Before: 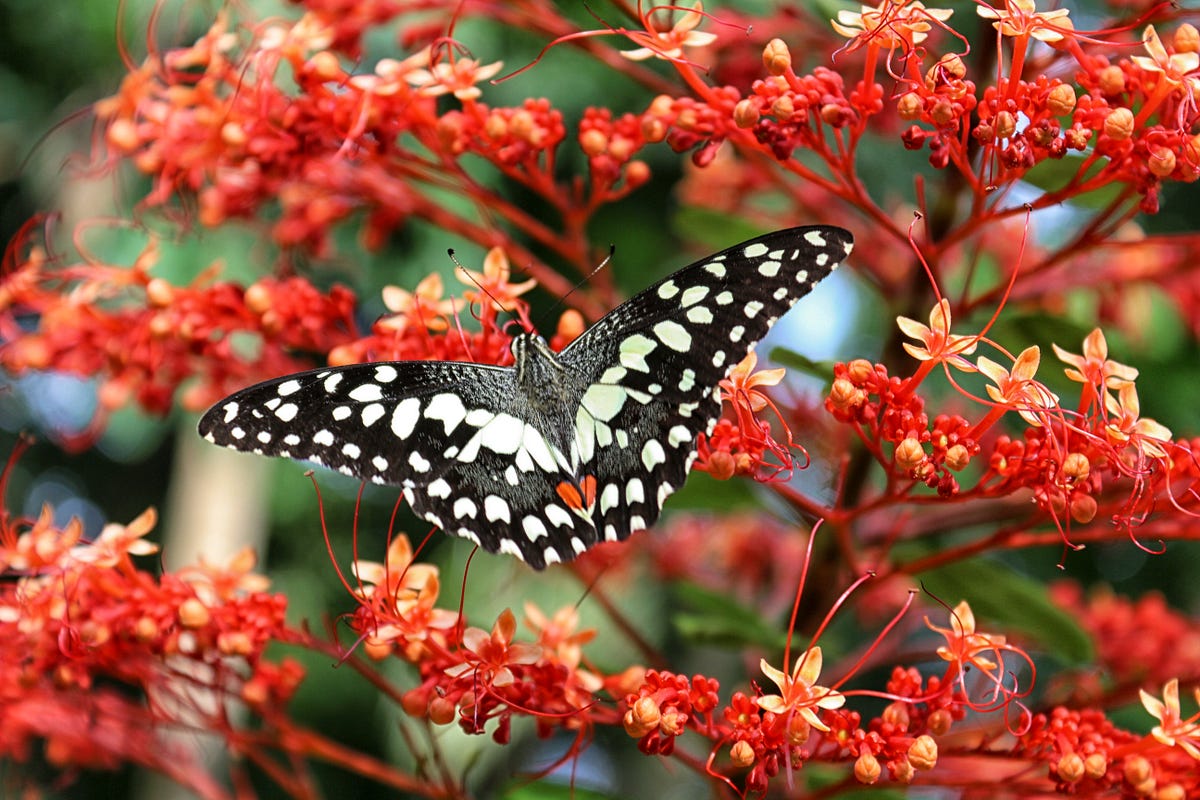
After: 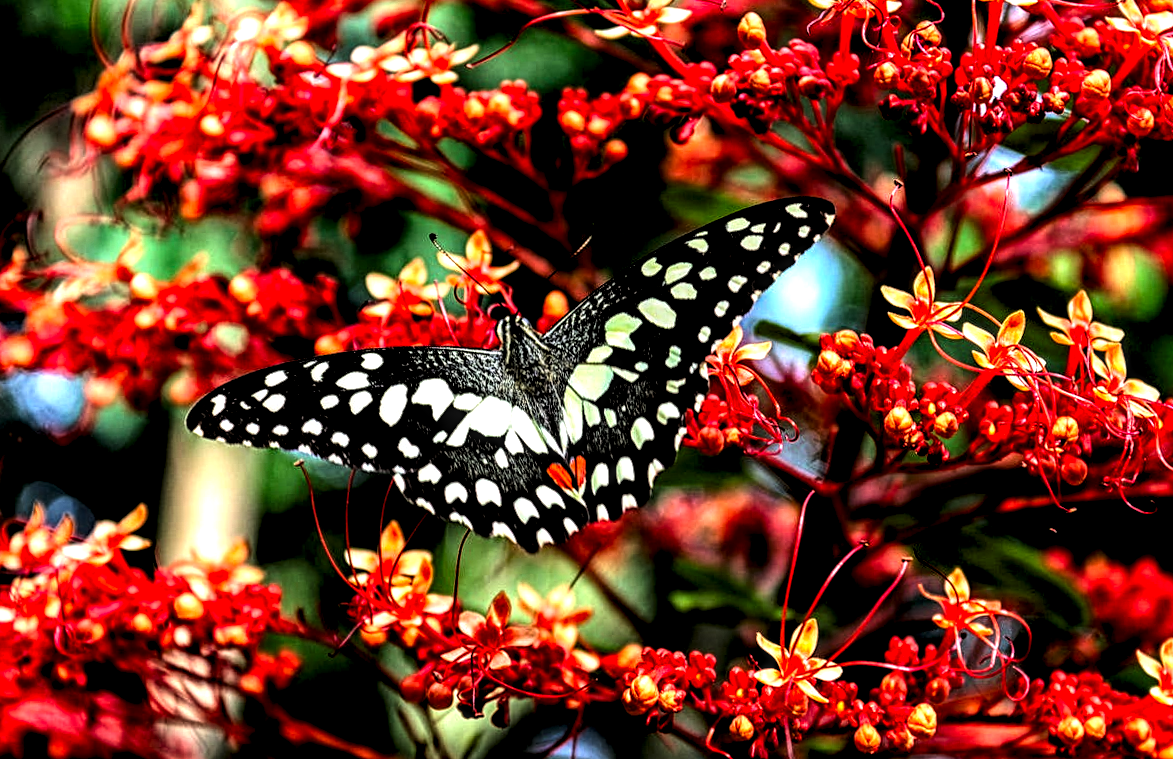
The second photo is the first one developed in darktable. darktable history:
rotate and perspective: rotation -2°, crop left 0.022, crop right 0.978, crop top 0.049, crop bottom 0.951
local contrast: highlights 20%, detail 197%
contrast brightness saturation: contrast 0.16, saturation 0.32
levels: levels [0.116, 0.574, 1]
color balance: lift [0.991, 1, 1, 1], gamma [0.996, 1, 1, 1], input saturation 98.52%, contrast 20.34%, output saturation 103.72%
